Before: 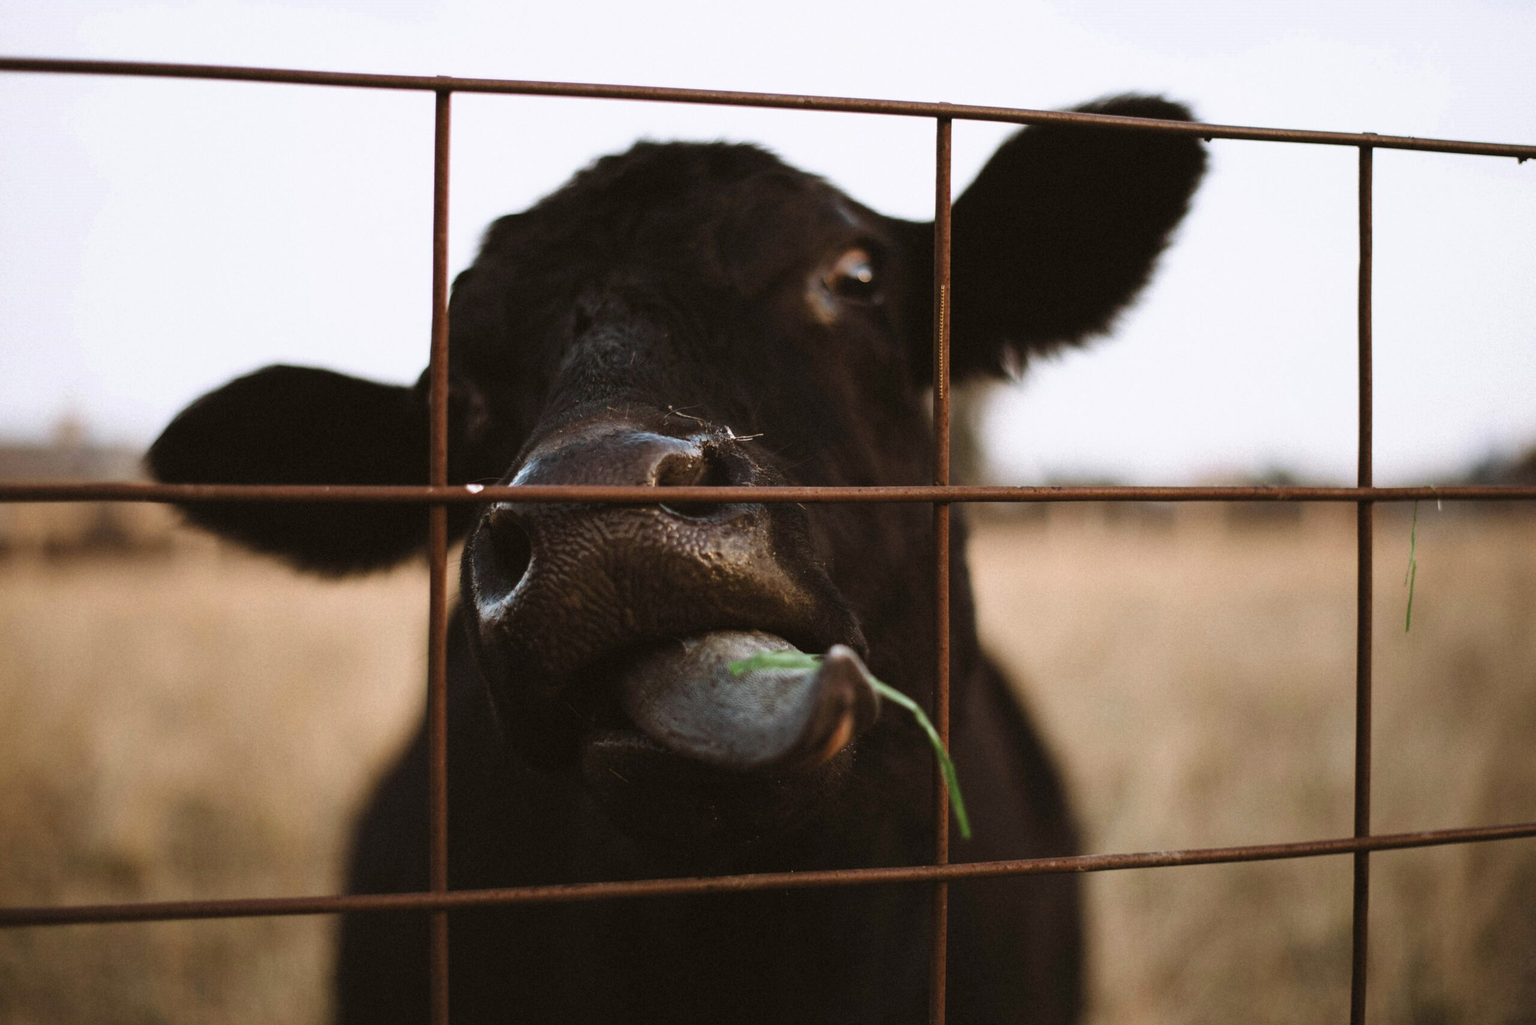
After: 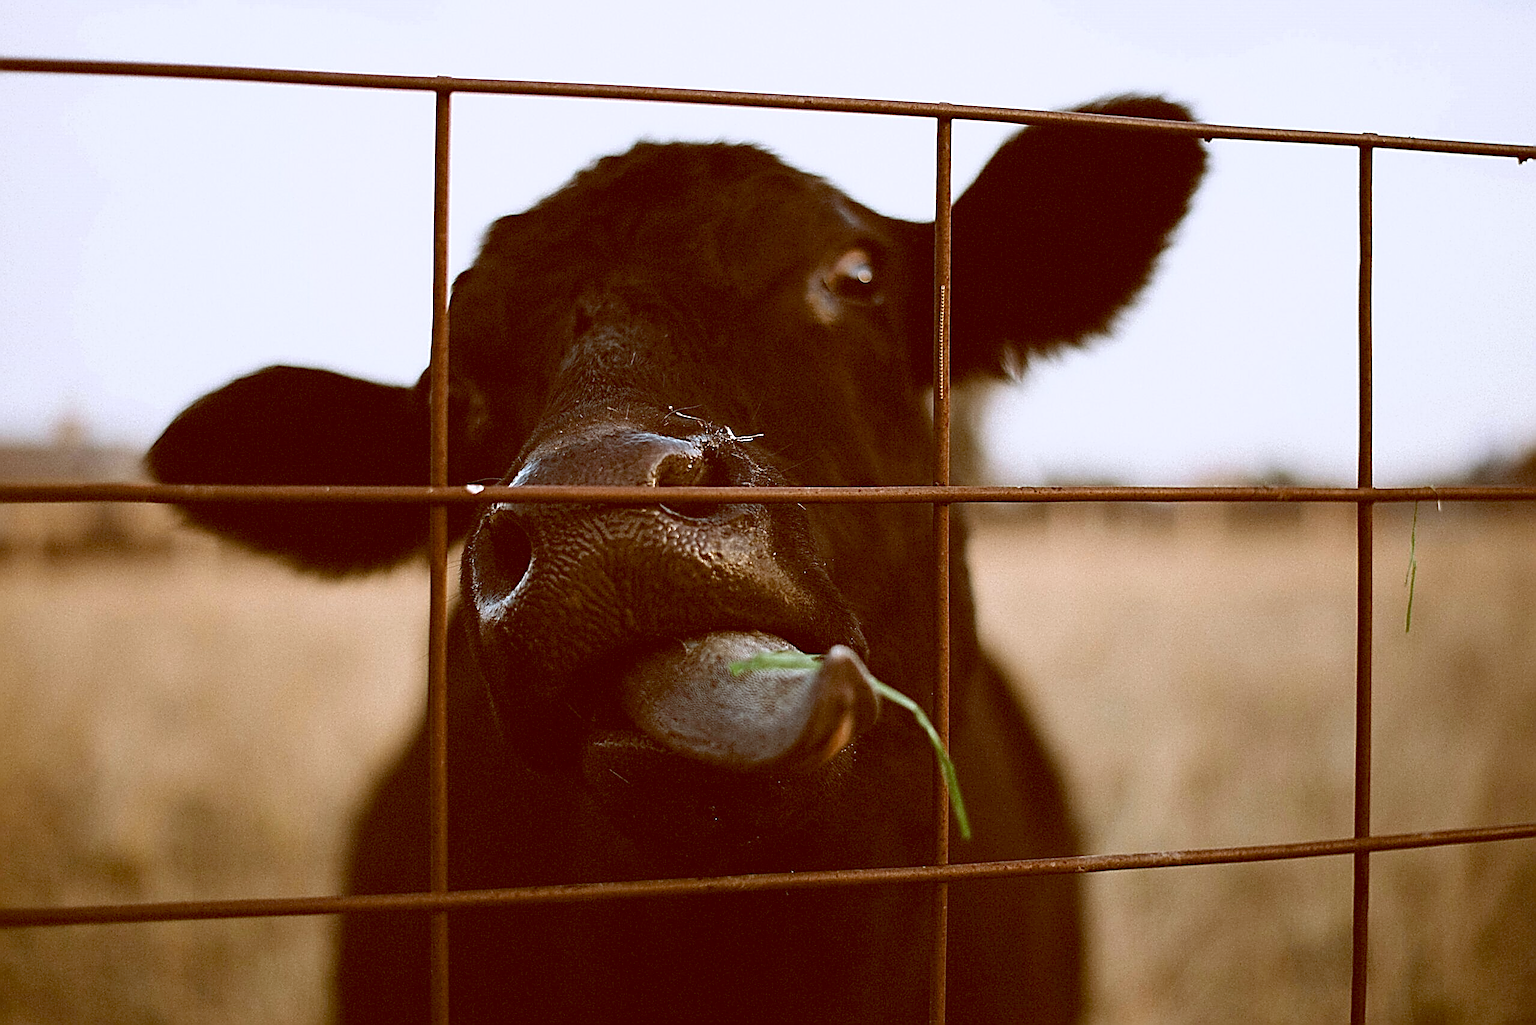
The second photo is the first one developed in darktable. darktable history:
color balance: lift [1, 1.011, 0.999, 0.989], gamma [1.109, 1.045, 1.039, 0.955], gain [0.917, 0.936, 0.952, 1.064], contrast 2.32%, contrast fulcrum 19%, output saturation 101%
tone equalizer: on, module defaults
sharpen: amount 2
